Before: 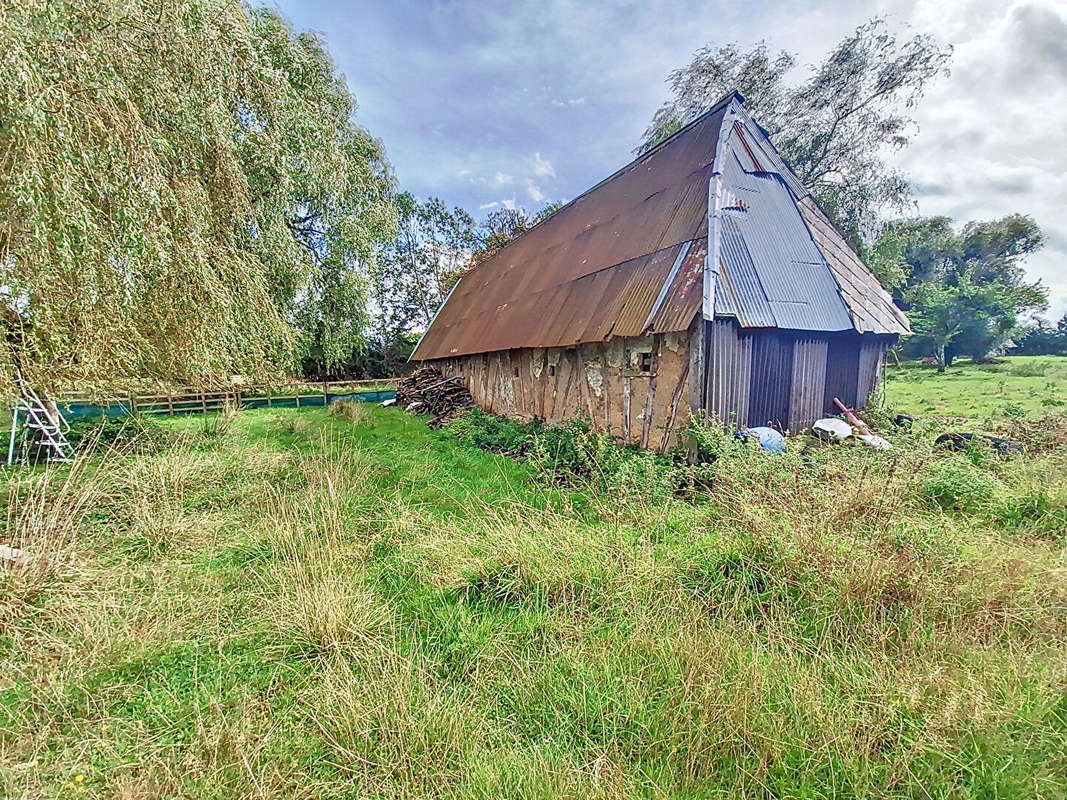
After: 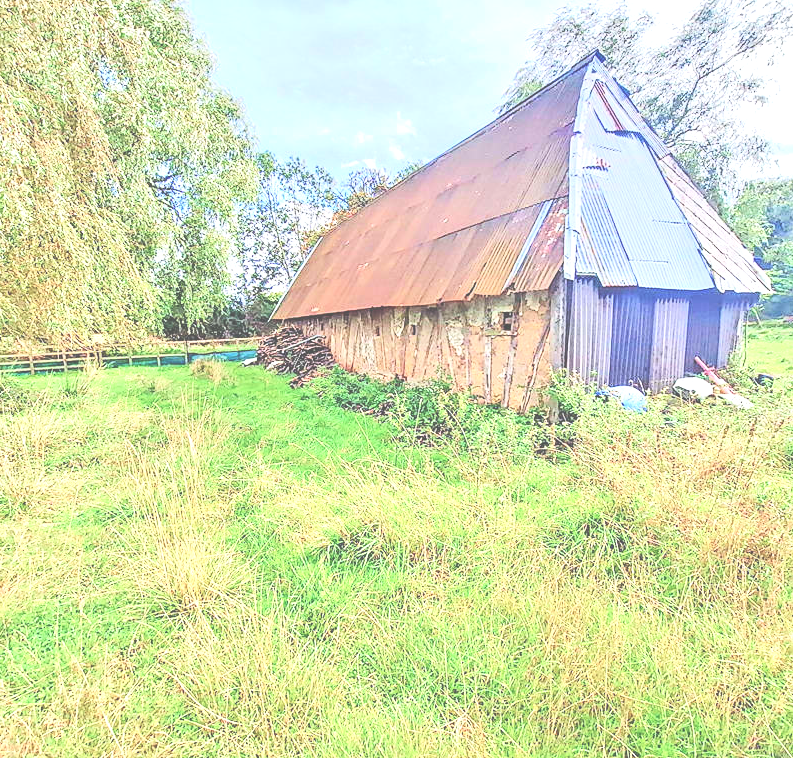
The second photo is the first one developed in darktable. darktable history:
contrast brightness saturation: contrast 0.198, brightness 0.165, saturation 0.22
crop and rotate: left 13.038%, top 5.245%, right 12.571%
exposure: black level correction -0.023, exposure 1.394 EV, compensate highlight preservation false
tone equalizer: -8 EV -0.001 EV, -7 EV 0.005 EV, -6 EV -0.015 EV, -5 EV 0.019 EV, -4 EV -0.013 EV, -3 EV 0.008 EV, -2 EV -0.078 EV, -1 EV -0.299 EV, +0 EV -0.589 EV, edges refinement/feathering 500, mask exposure compensation -1.57 EV, preserve details no
color balance rgb: perceptual saturation grading › global saturation 0.313%, perceptual saturation grading › highlights -30.025%, perceptual saturation grading › shadows 20.313%, global vibrance 20%
